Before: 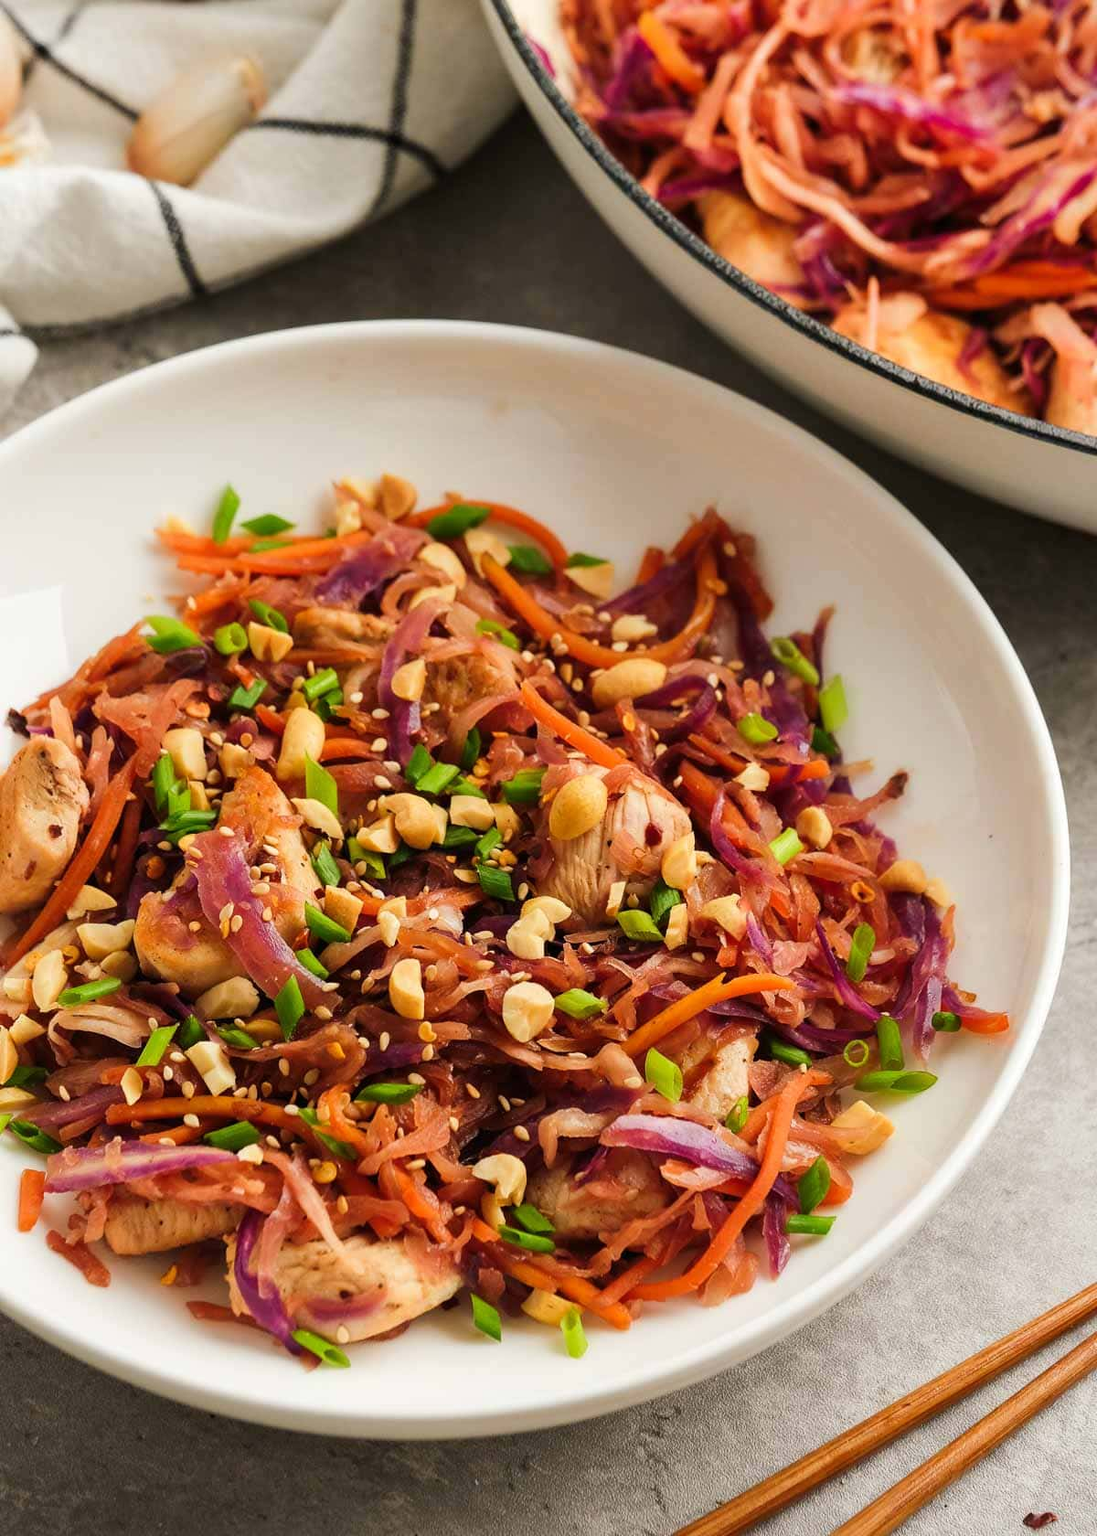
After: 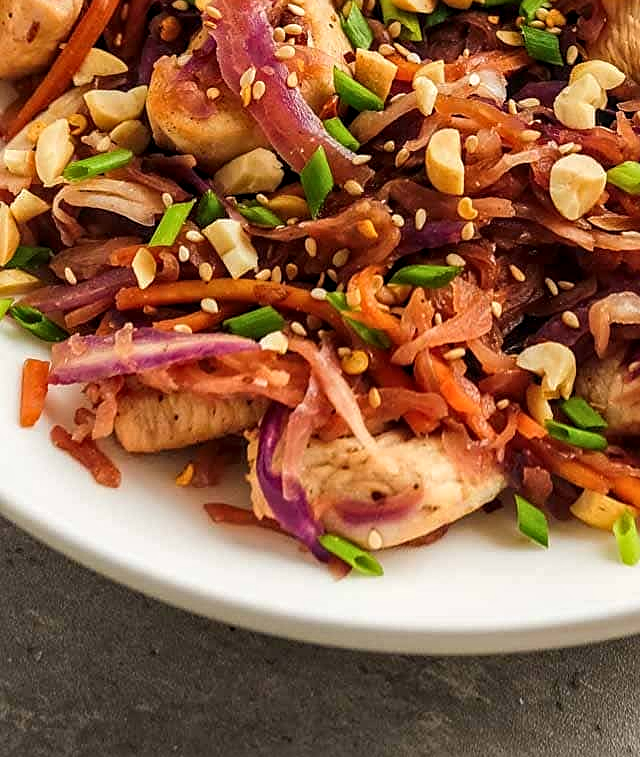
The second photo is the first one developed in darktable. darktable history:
crop and rotate: top 54.778%, right 46.61%, bottom 0.159%
local contrast: detail 130%
sharpen: on, module defaults
